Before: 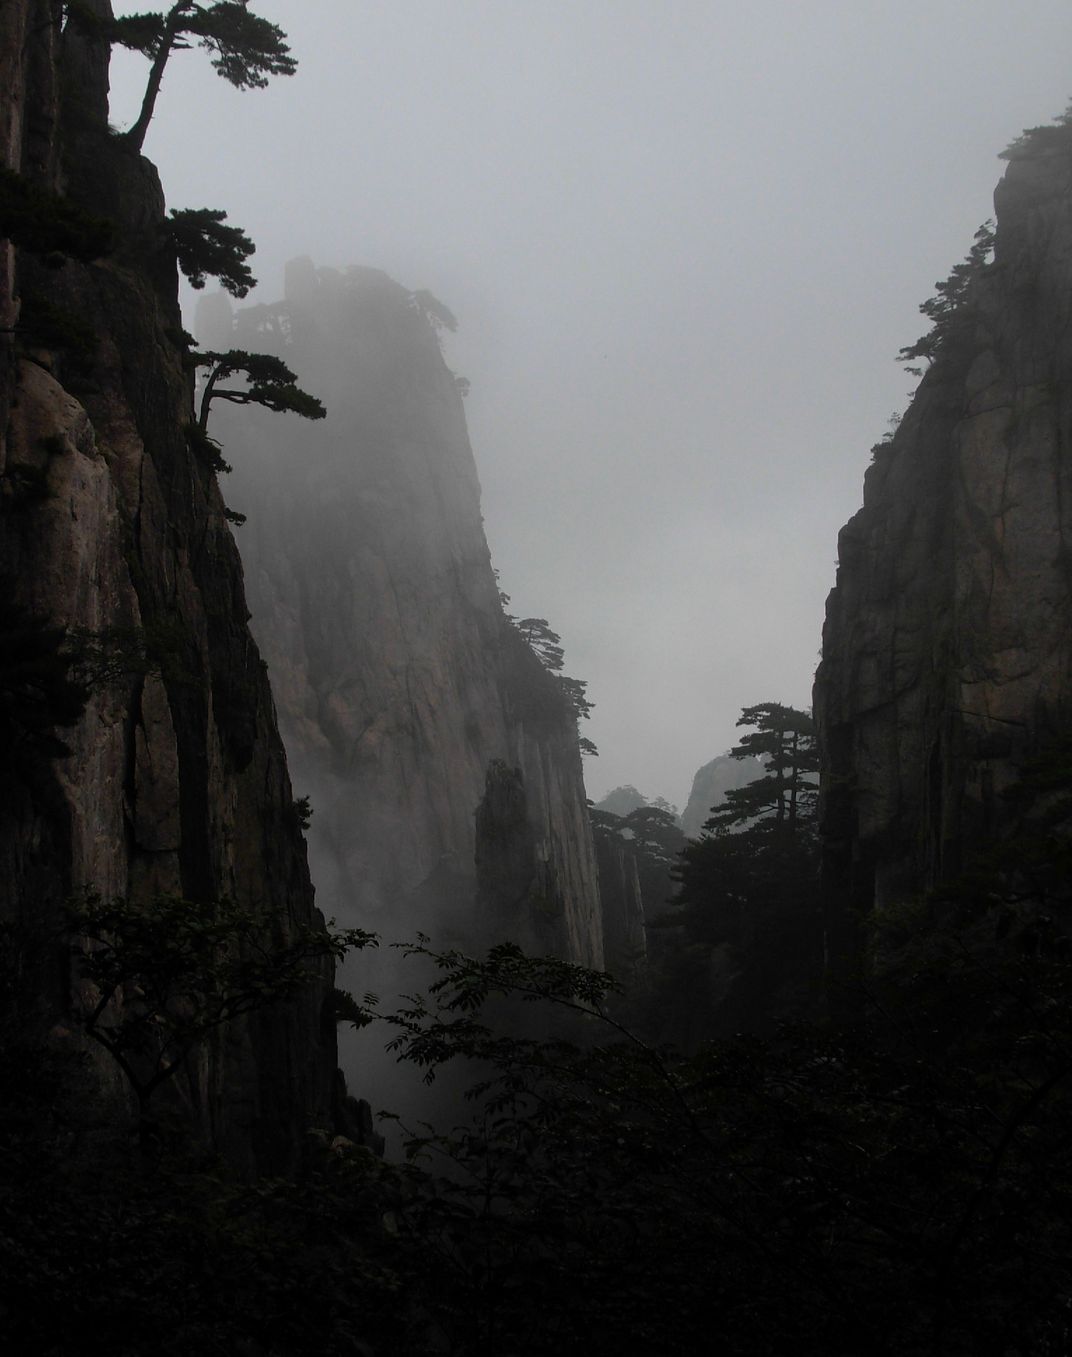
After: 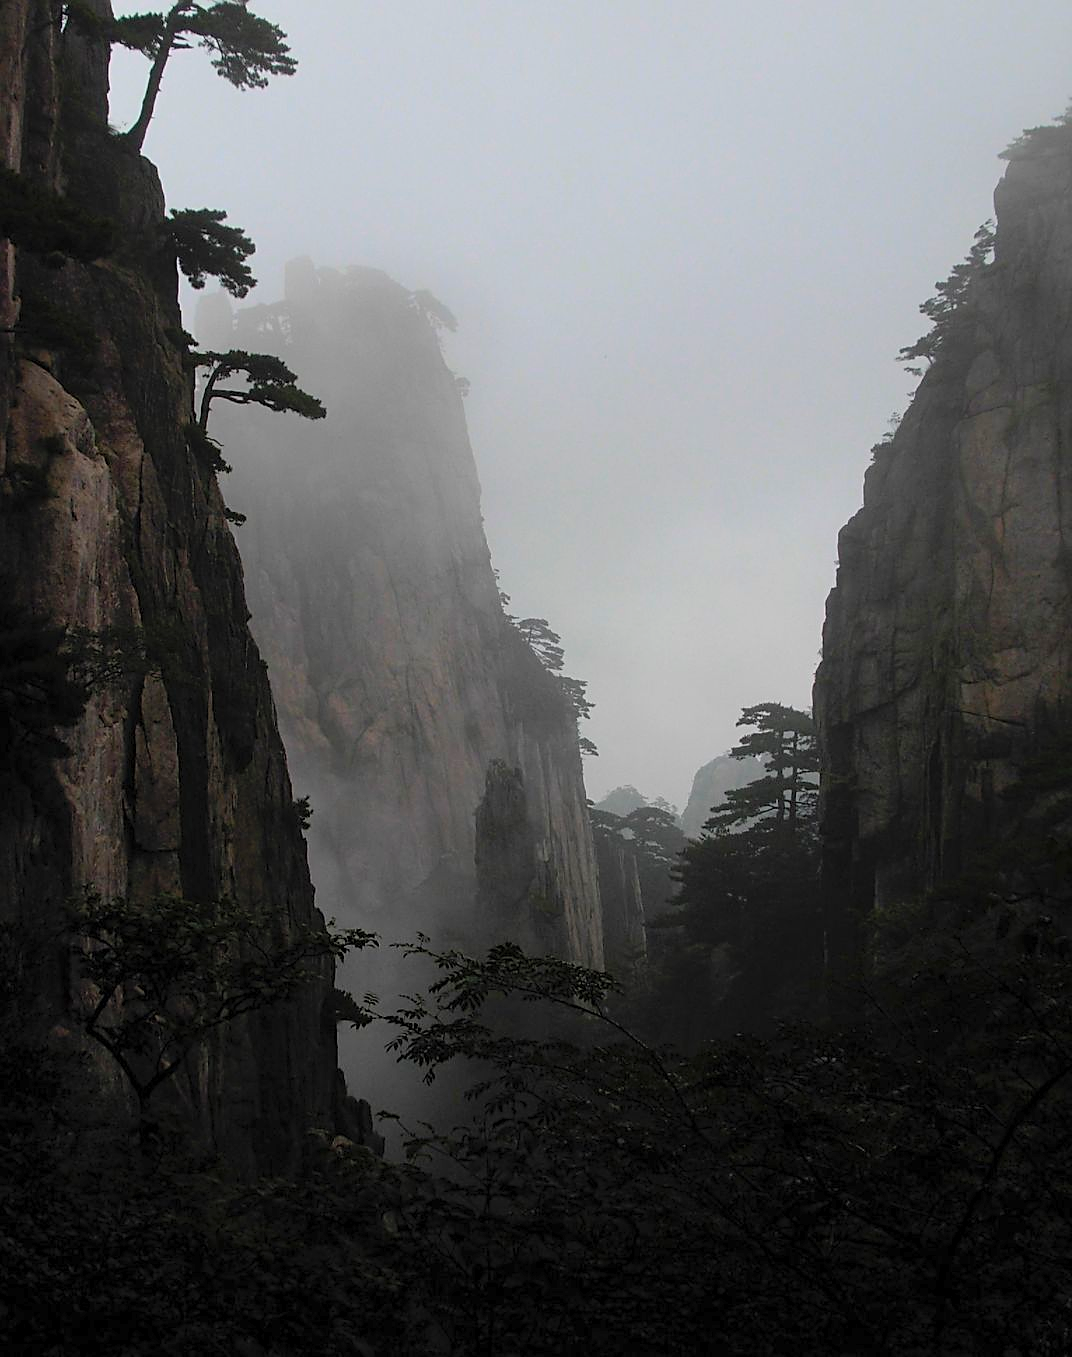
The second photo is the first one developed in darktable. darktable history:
sharpen: on, module defaults
contrast brightness saturation: contrast 0.07, brightness 0.18, saturation 0.4
